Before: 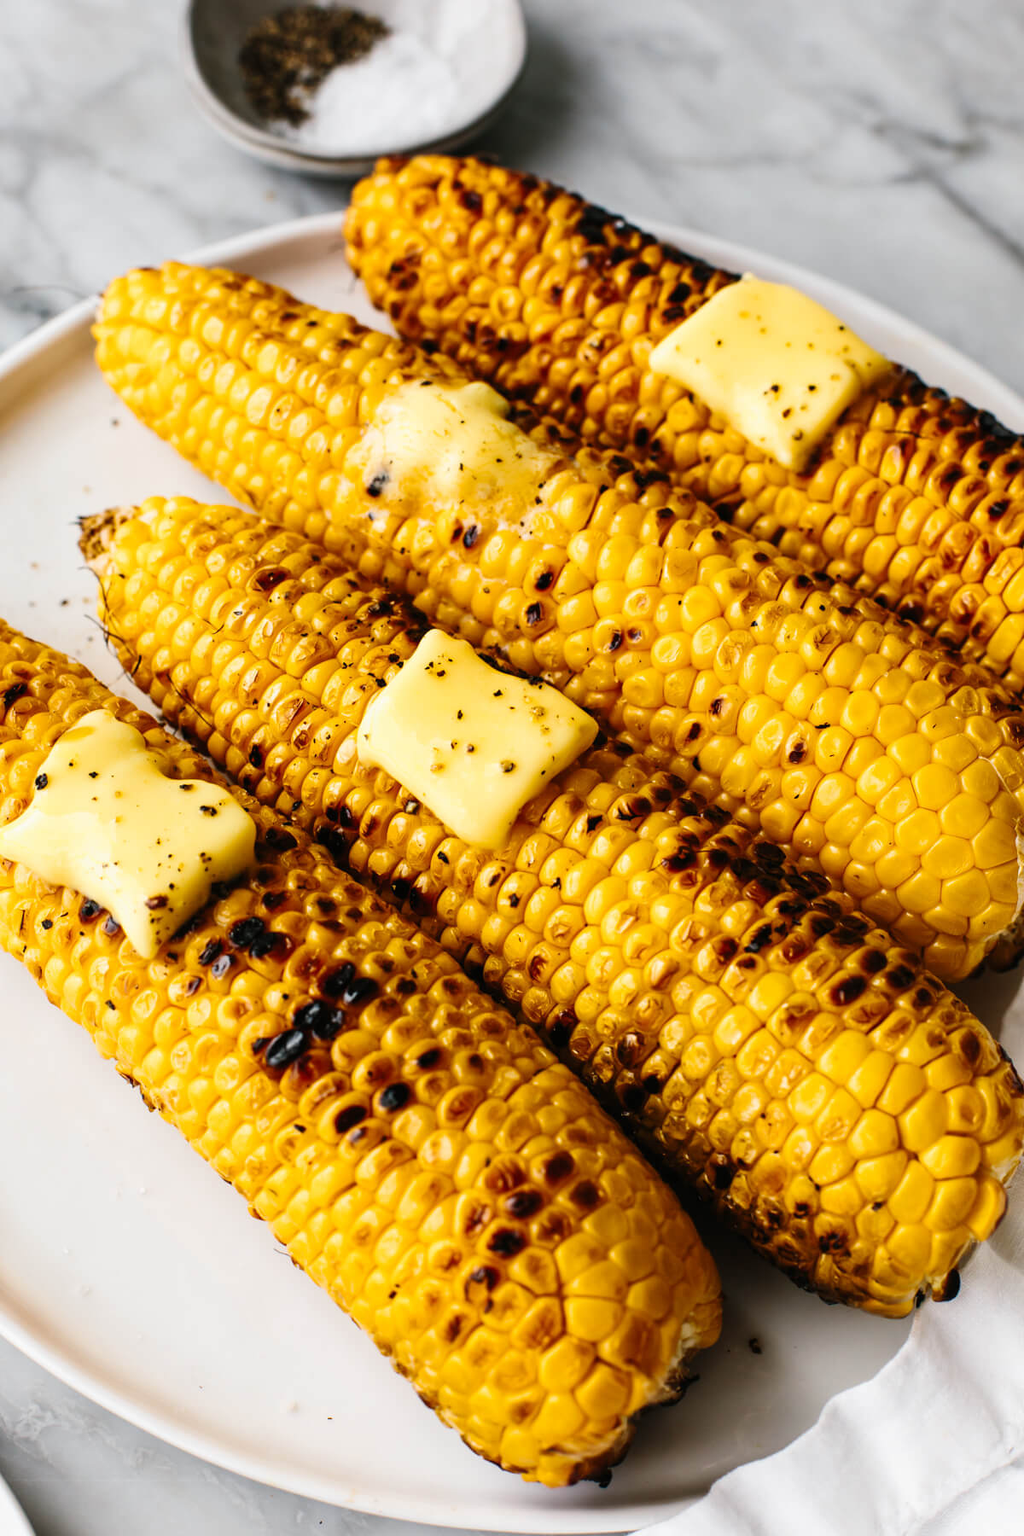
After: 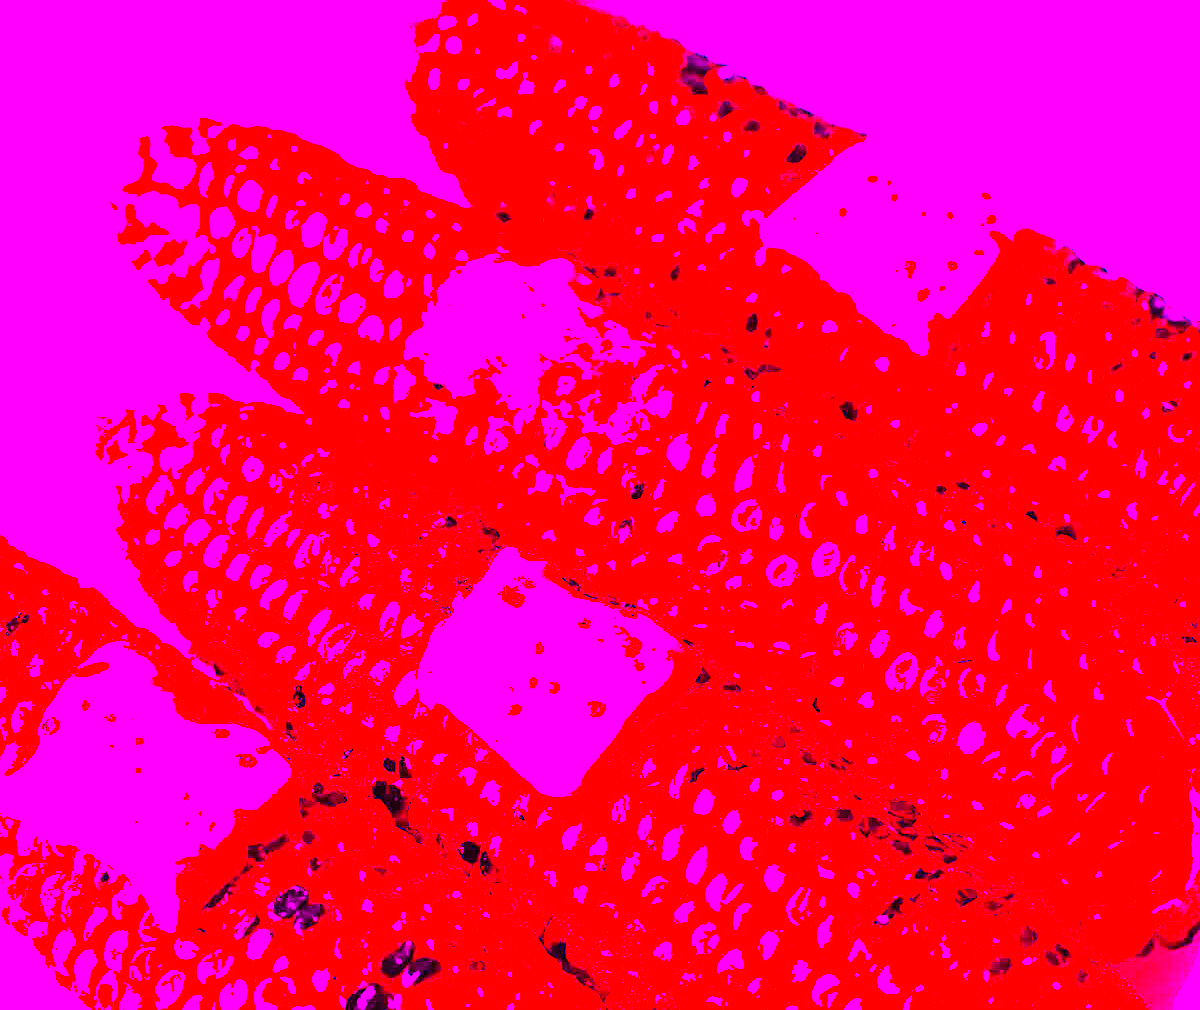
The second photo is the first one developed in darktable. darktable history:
crop and rotate: top 10.605%, bottom 33.274%
white balance: red 8, blue 8
contrast brightness saturation: contrast 0.04, saturation 0.07
